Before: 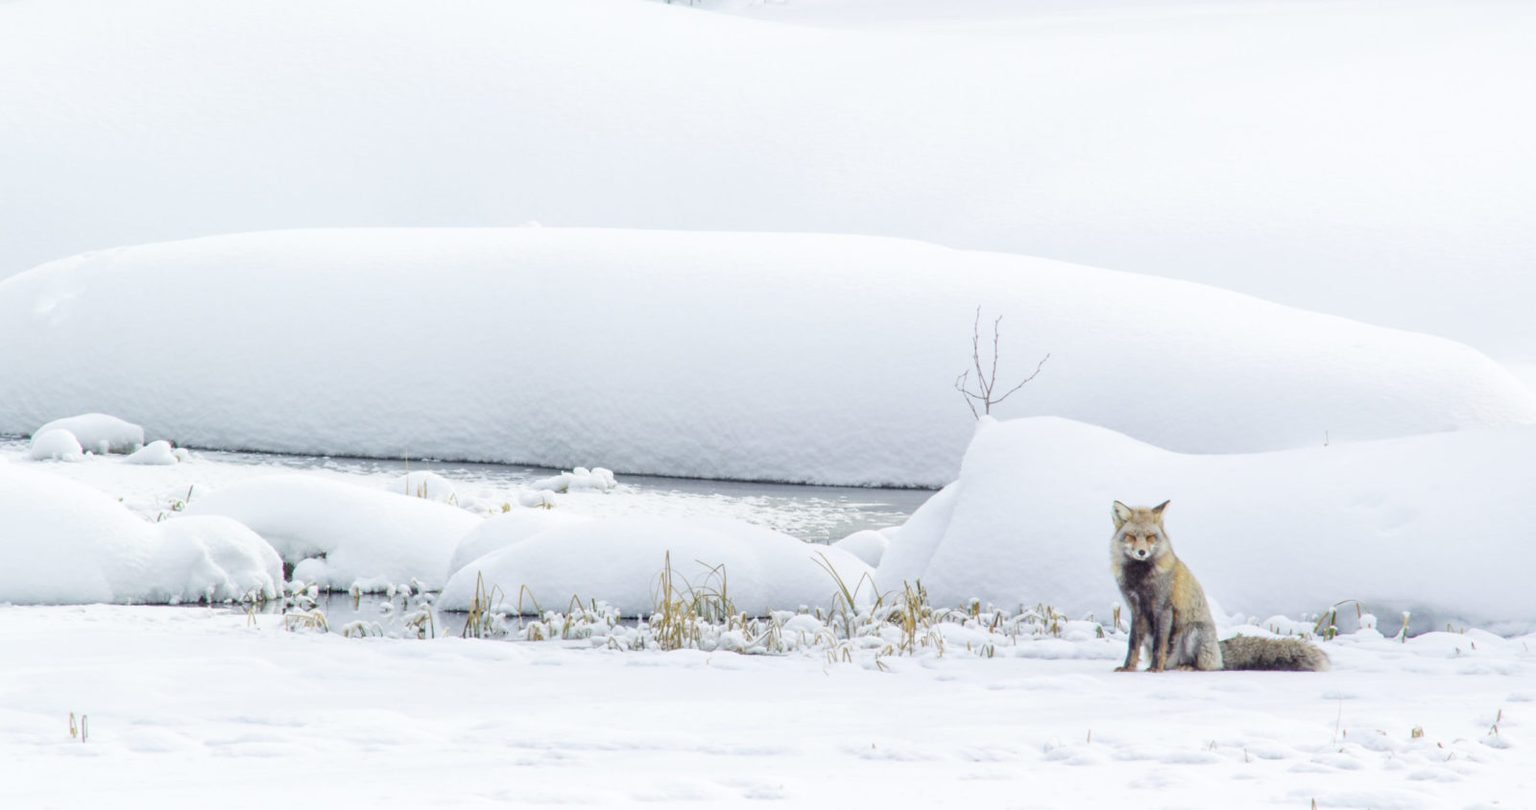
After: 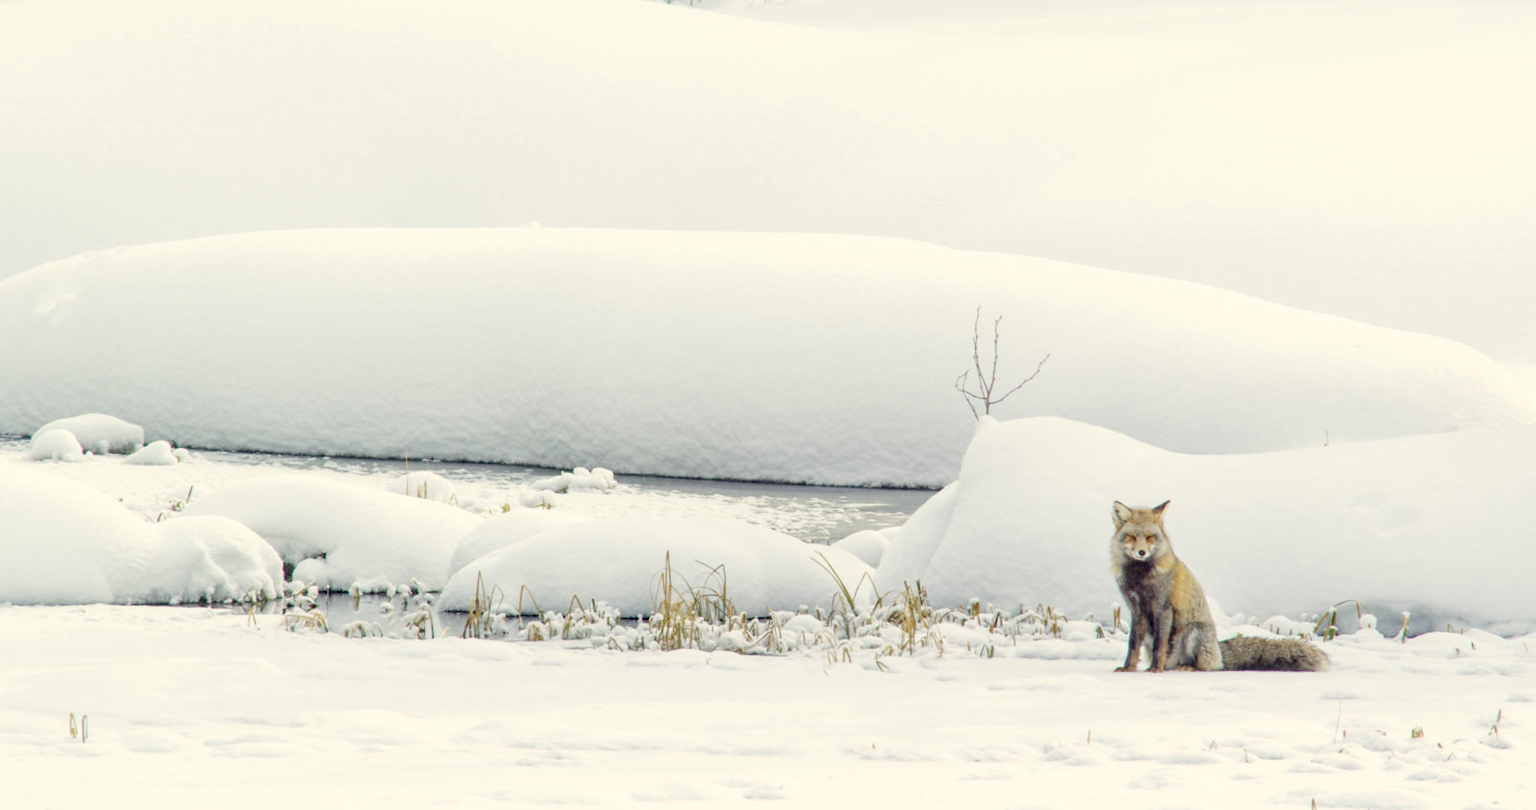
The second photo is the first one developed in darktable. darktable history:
haze removal: compatibility mode true, adaptive false
white balance: red 1.029, blue 0.92
